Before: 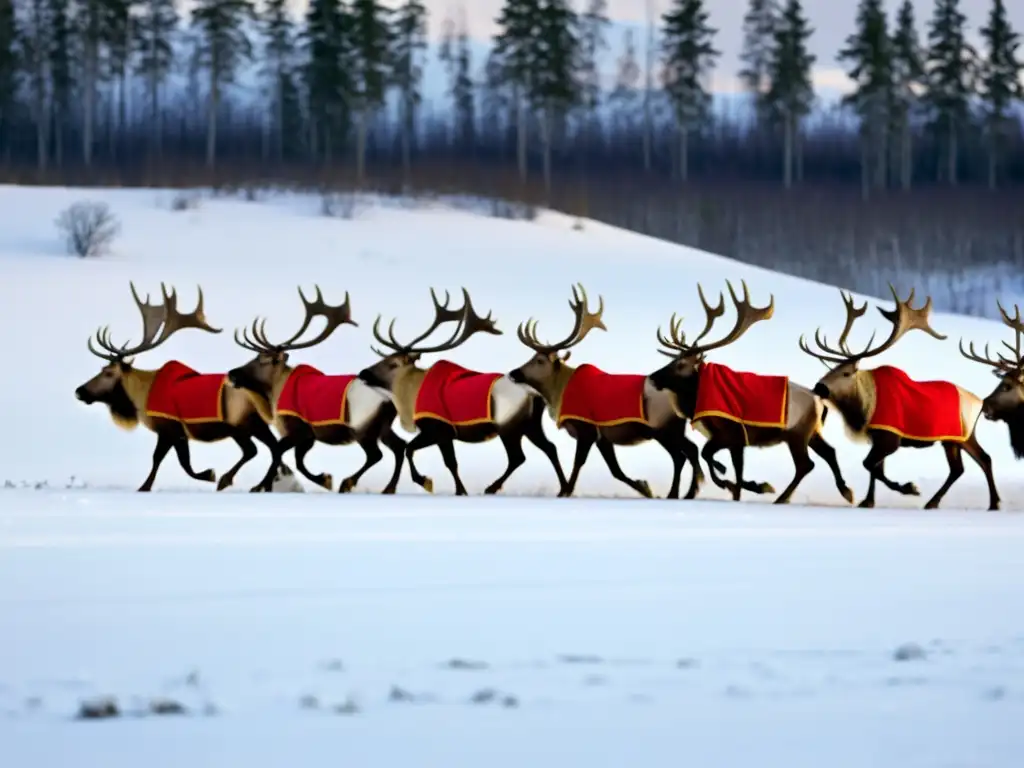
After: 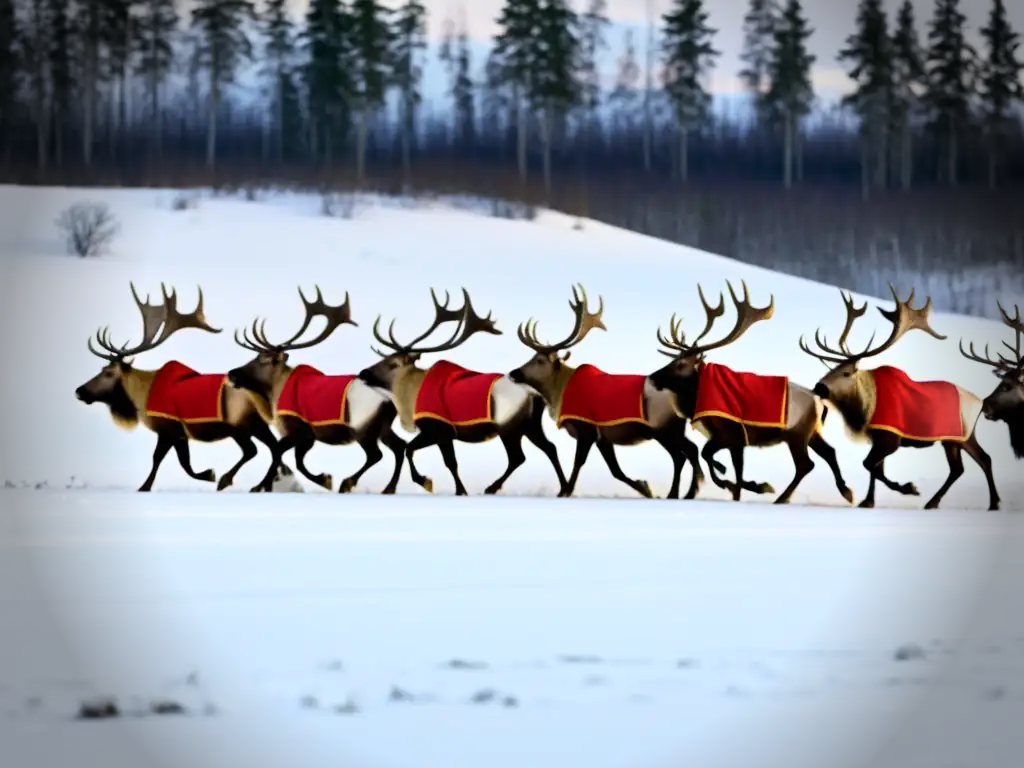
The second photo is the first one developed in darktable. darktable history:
contrast brightness saturation: contrast 0.151, brightness 0.048
vignetting: fall-off start 76.3%, fall-off radius 26.8%, brightness -0.575, width/height ratio 0.975, unbound false
